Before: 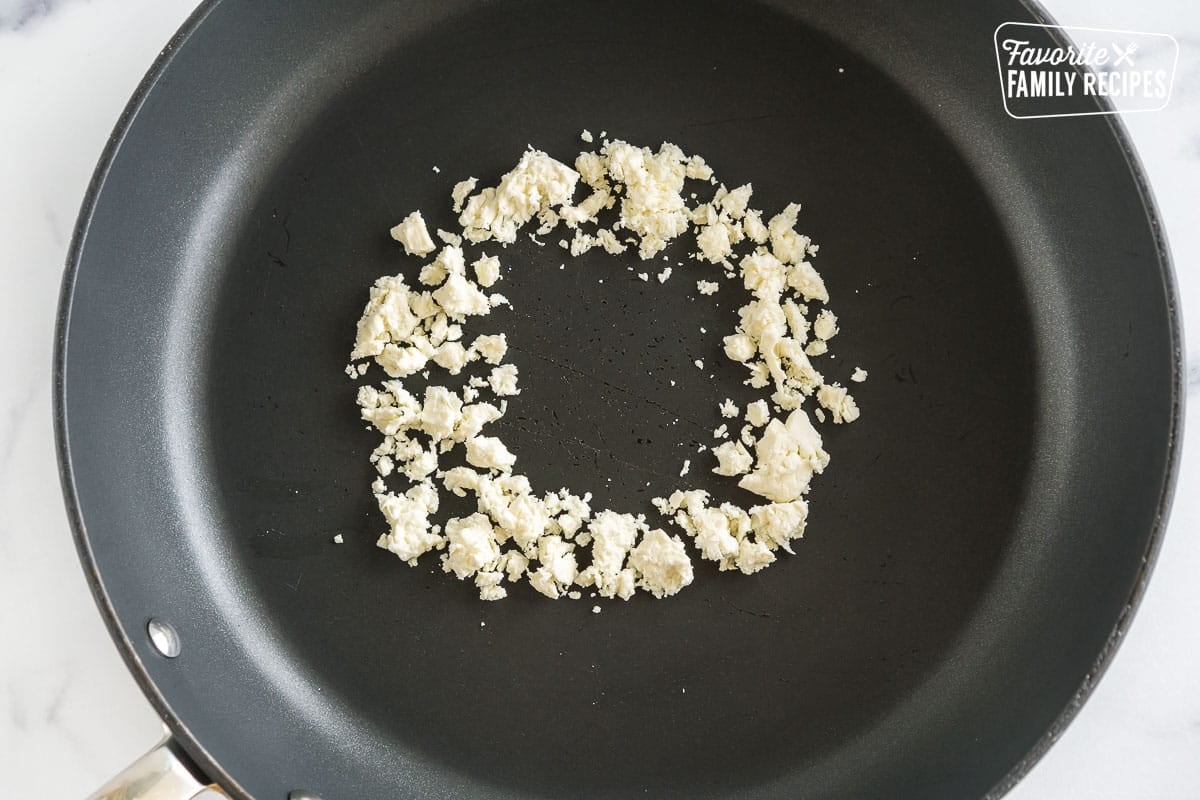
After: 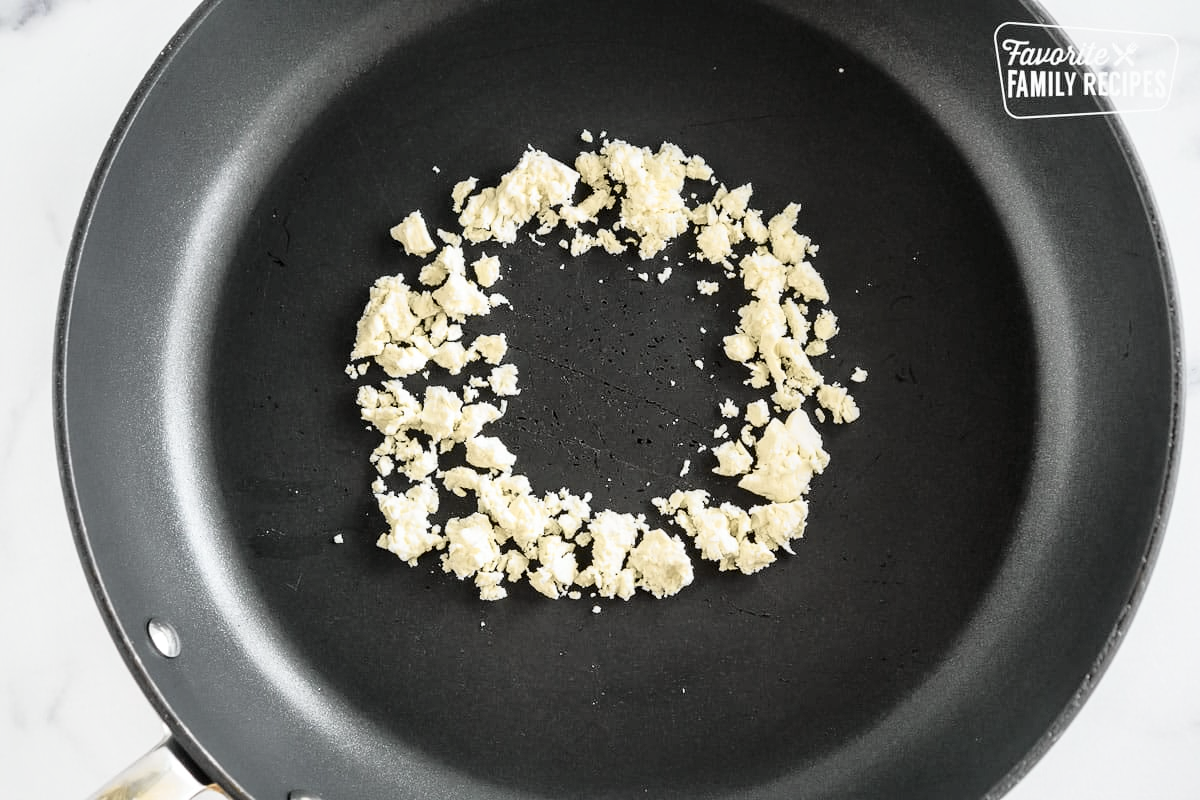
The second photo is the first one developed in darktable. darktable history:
local contrast: mode bilateral grid, contrast 26, coarseness 59, detail 151%, midtone range 0.2
tone curve: curves: ch0 [(0, 0.009) (0.105, 0.08) (0.195, 0.18) (0.283, 0.316) (0.384, 0.434) (0.485, 0.531) (0.638, 0.69) (0.81, 0.872) (1, 0.977)]; ch1 [(0, 0) (0.161, 0.092) (0.35, 0.33) (0.379, 0.401) (0.456, 0.469) (0.502, 0.5) (0.525, 0.514) (0.586, 0.604) (0.642, 0.645) (0.858, 0.817) (1, 0.942)]; ch2 [(0, 0) (0.371, 0.362) (0.437, 0.437) (0.48, 0.49) (0.53, 0.515) (0.56, 0.571) (0.622, 0.606) (0.881, 0.795) (1, 0.929)], color space Lab, independent channels, preserve colors none
